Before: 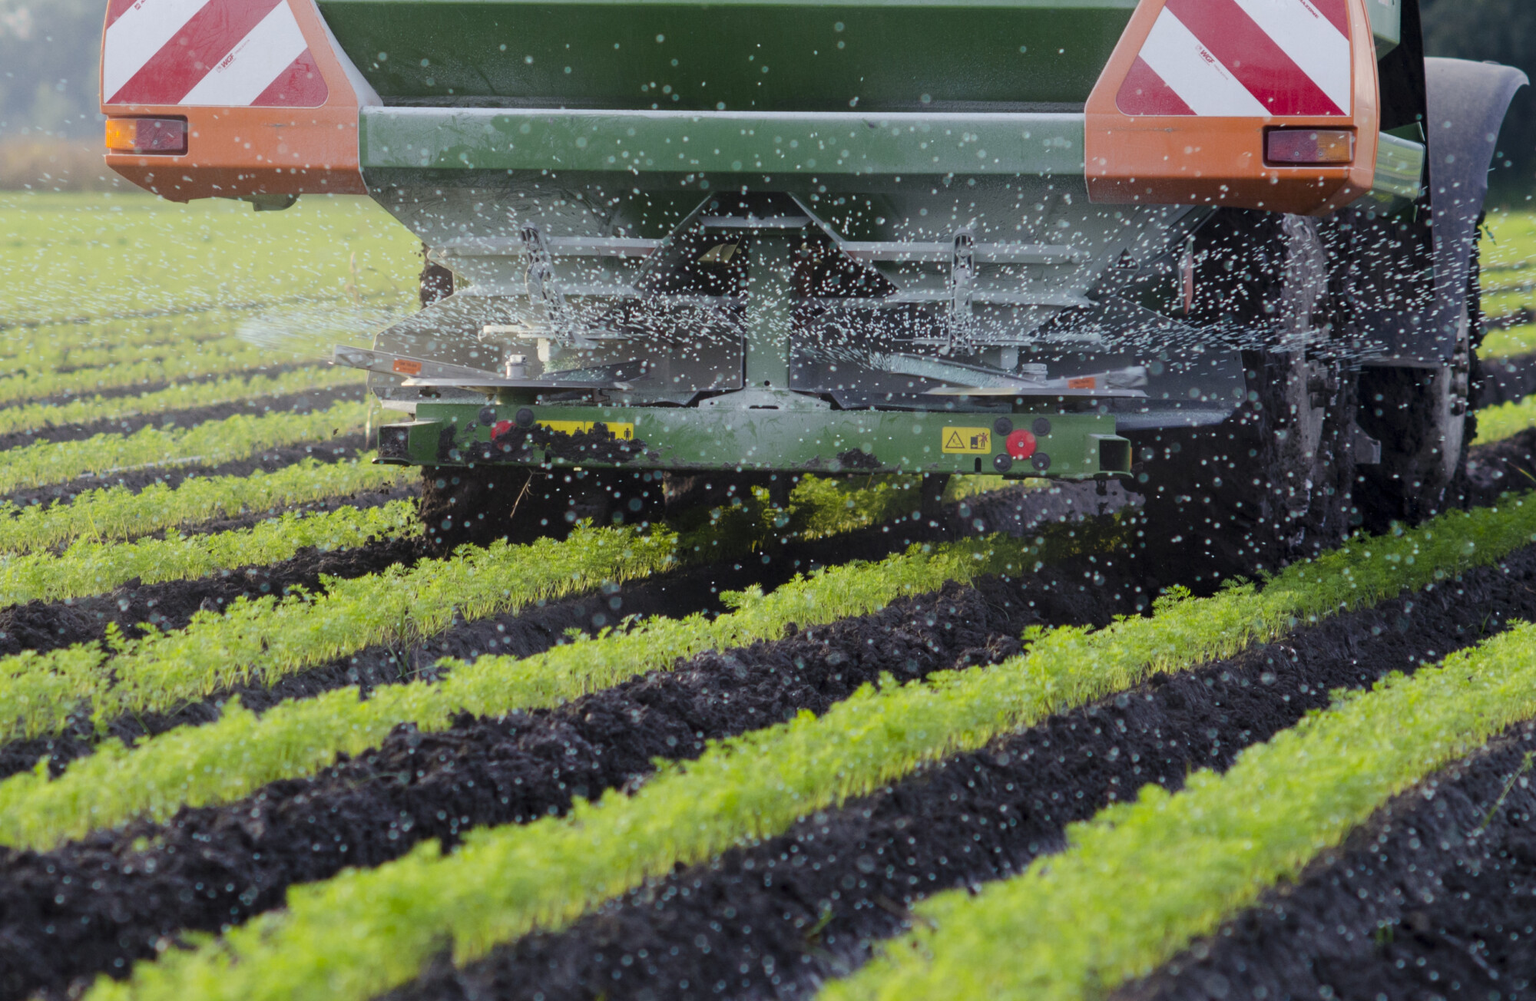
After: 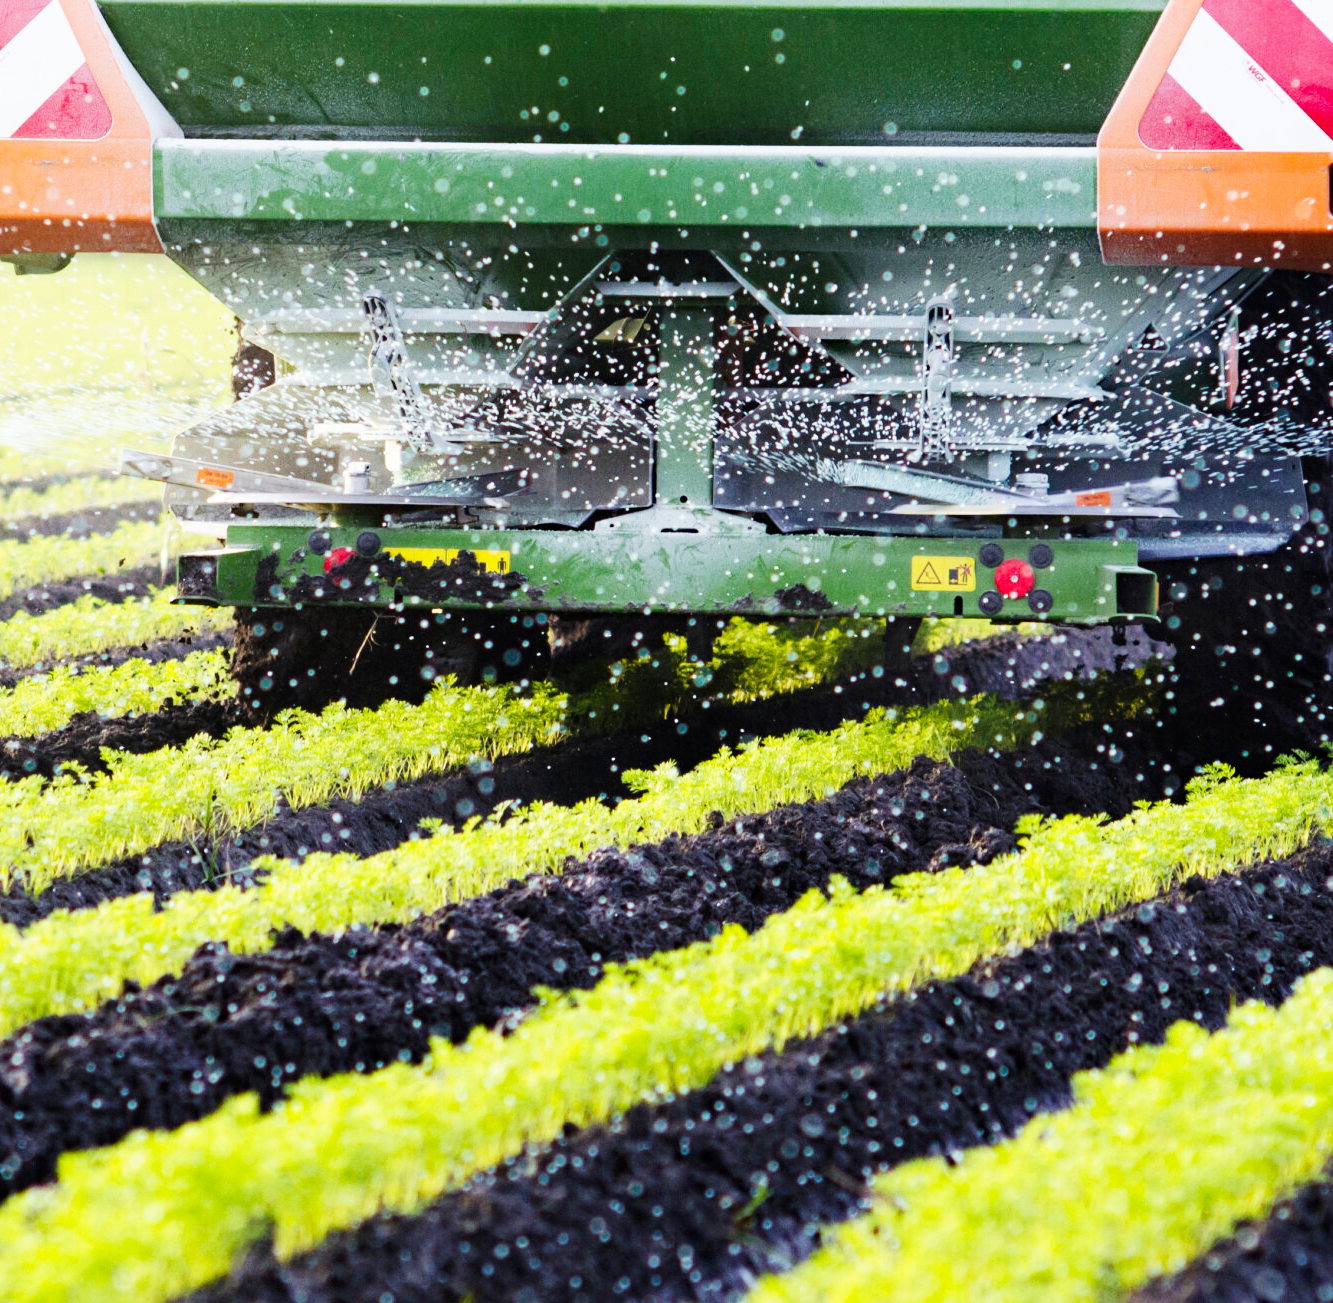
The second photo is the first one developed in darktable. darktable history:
haze removal: strength 0.29, distance 0.25, compatibility mode true, adaptive false
base curve: curves: ch0 [(0, 0) (0.007, 0.004) (0.027, 0.03) (0.046, 0.07) (0.207, 0.54) (0.442, 0.872) (0.673, 0.972) (1, 1)], preserve colors none
crop and rotate: left 15.754%, right 17.579%
